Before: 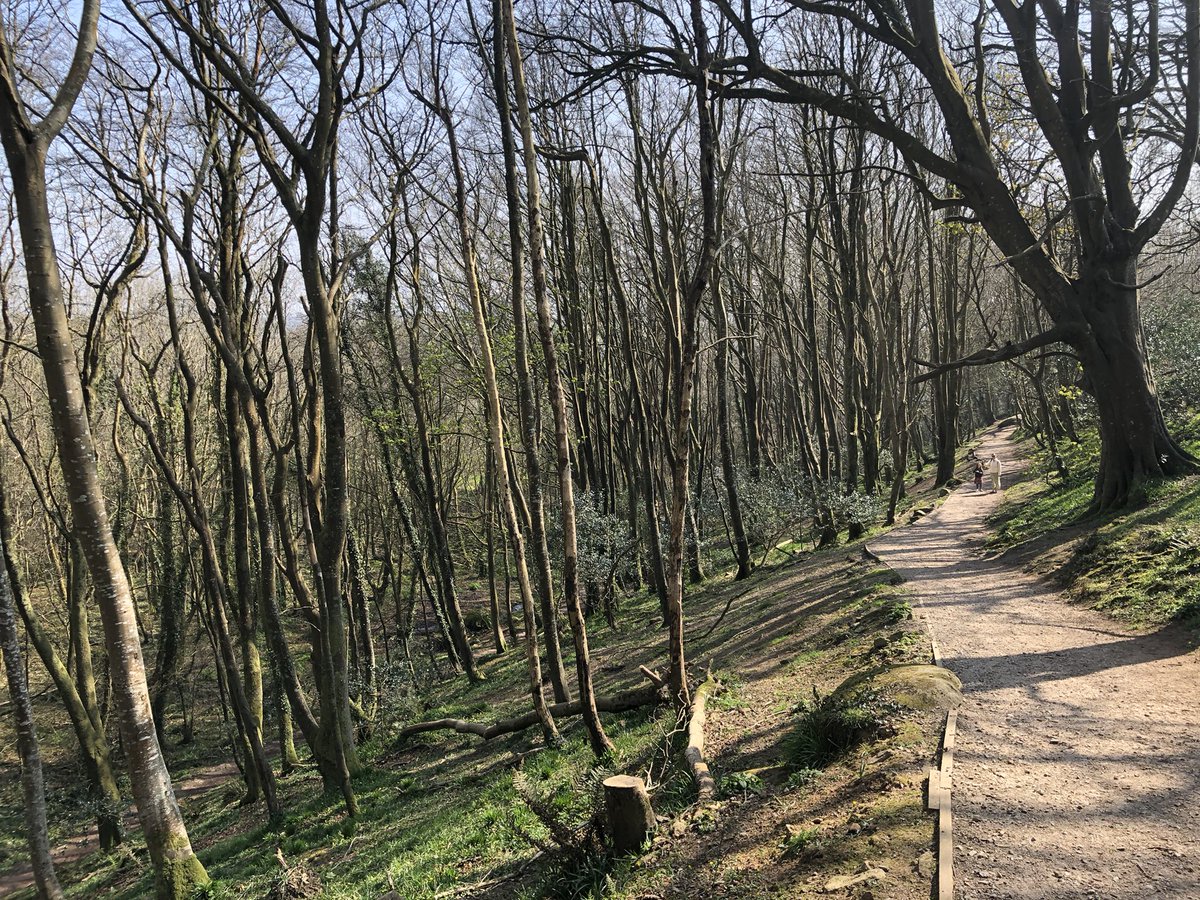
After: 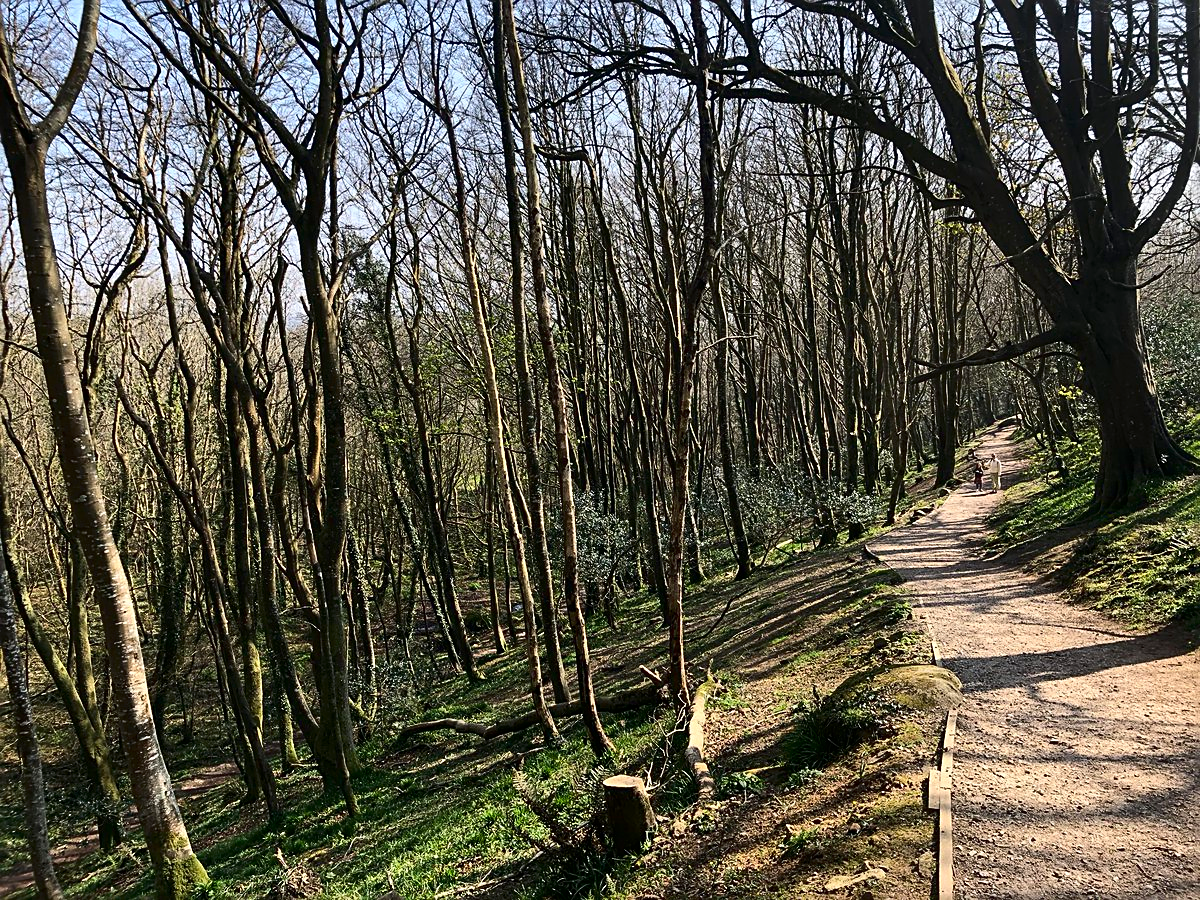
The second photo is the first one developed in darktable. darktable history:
contrast brightness saturation: contrast 0.2, brightness -0.11, saturation 0.1
sharpen: on, module defaults
